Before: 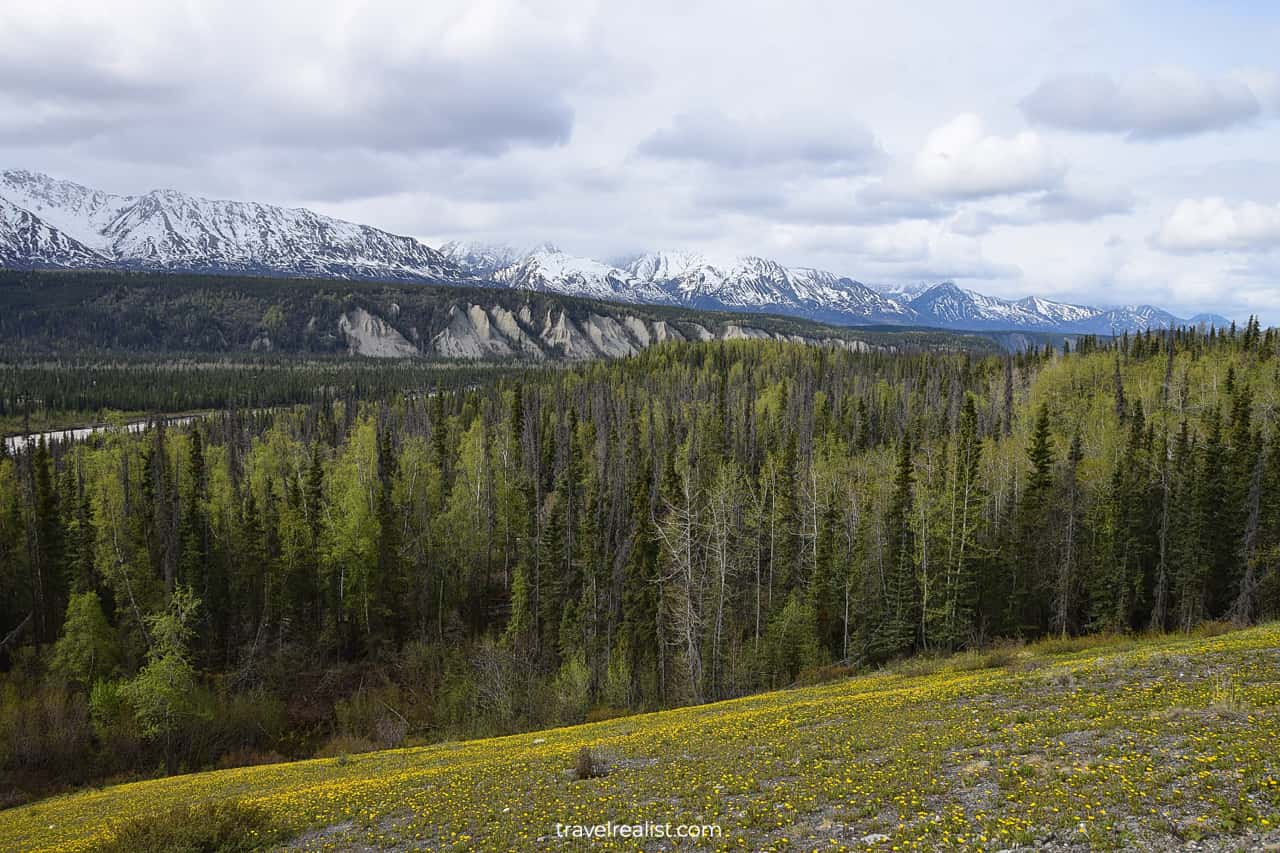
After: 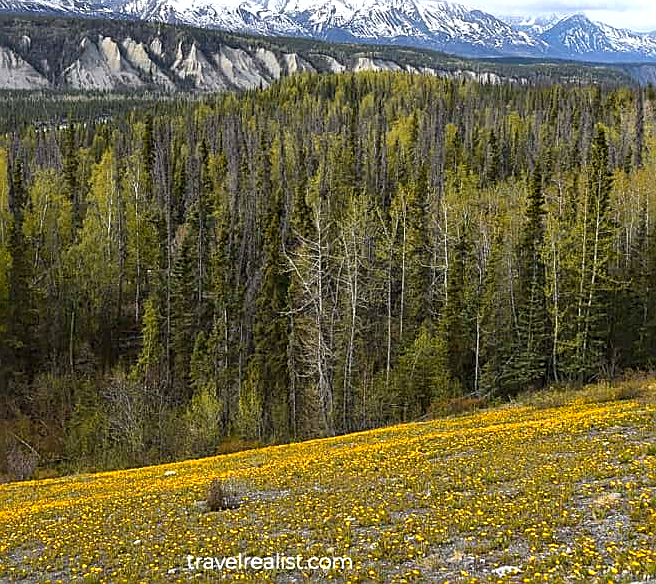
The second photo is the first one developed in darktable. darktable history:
exposure: black level correction 0, exposure 0.5 EV, compensate exposure bias true, compensate highlight preservation false
levels: levels [0.026, 0.507, 0.987]
tone equalizer: on, module defaults
color zones: curves: ch1 [(0.24, 0.629) (0.75, 0.5)]; ch2 [(0.255, 0.454) (0.745, 0.491)]
crop and rotate: left 28.885%, top 31.468%, right 19.831%
sharpen: on, module defaults
